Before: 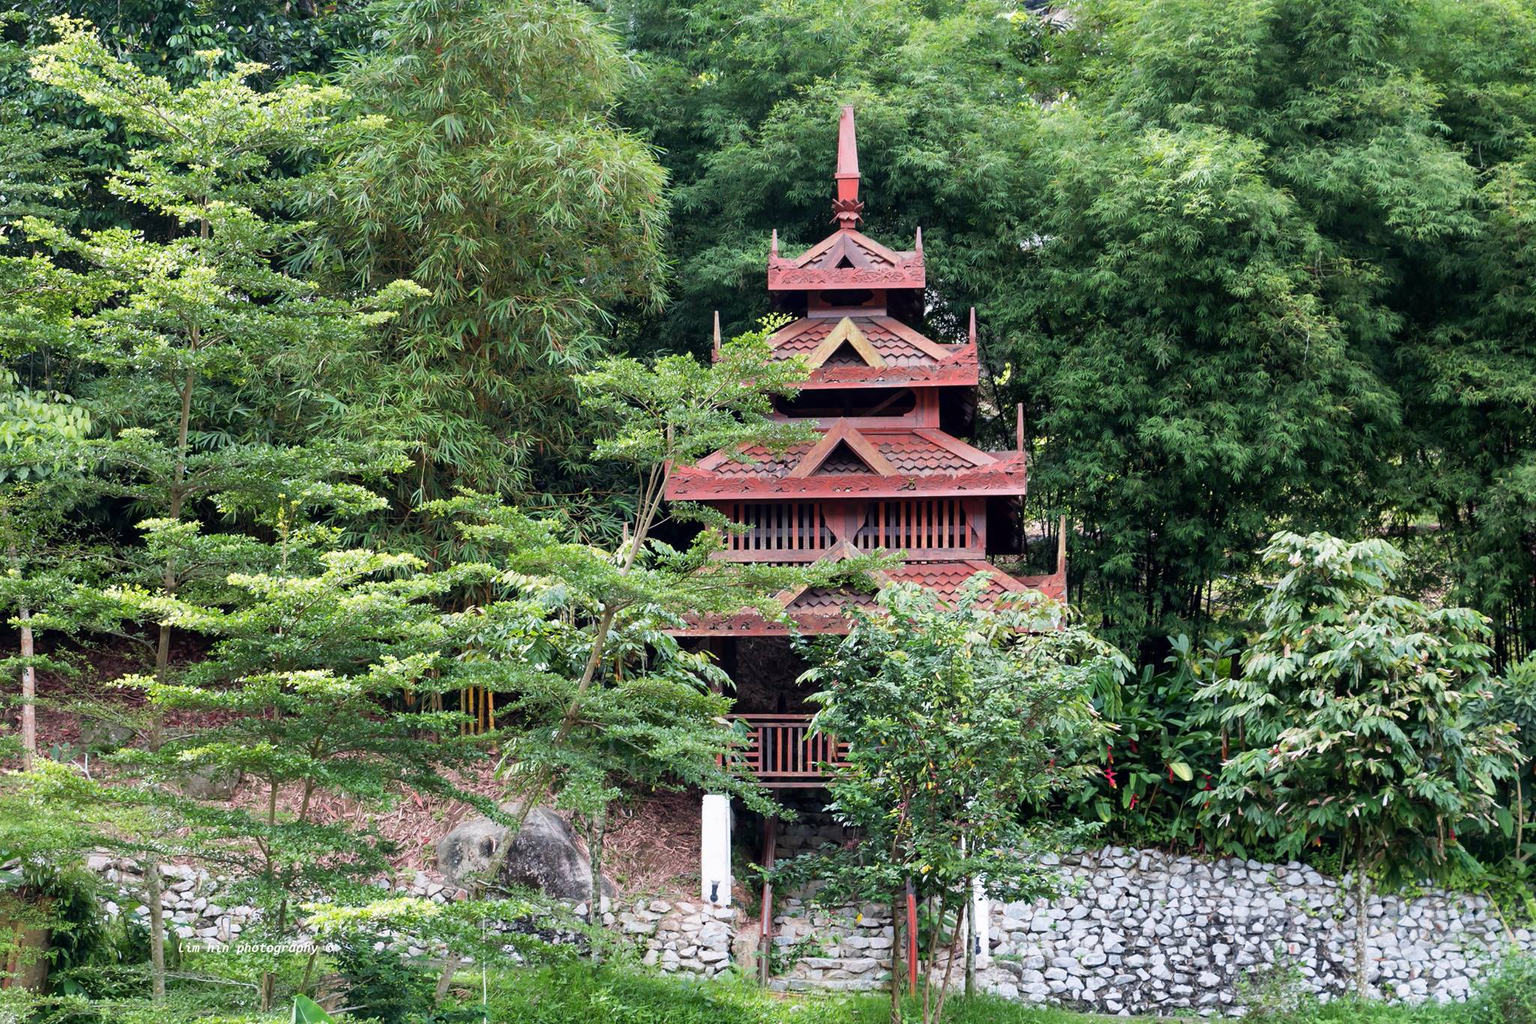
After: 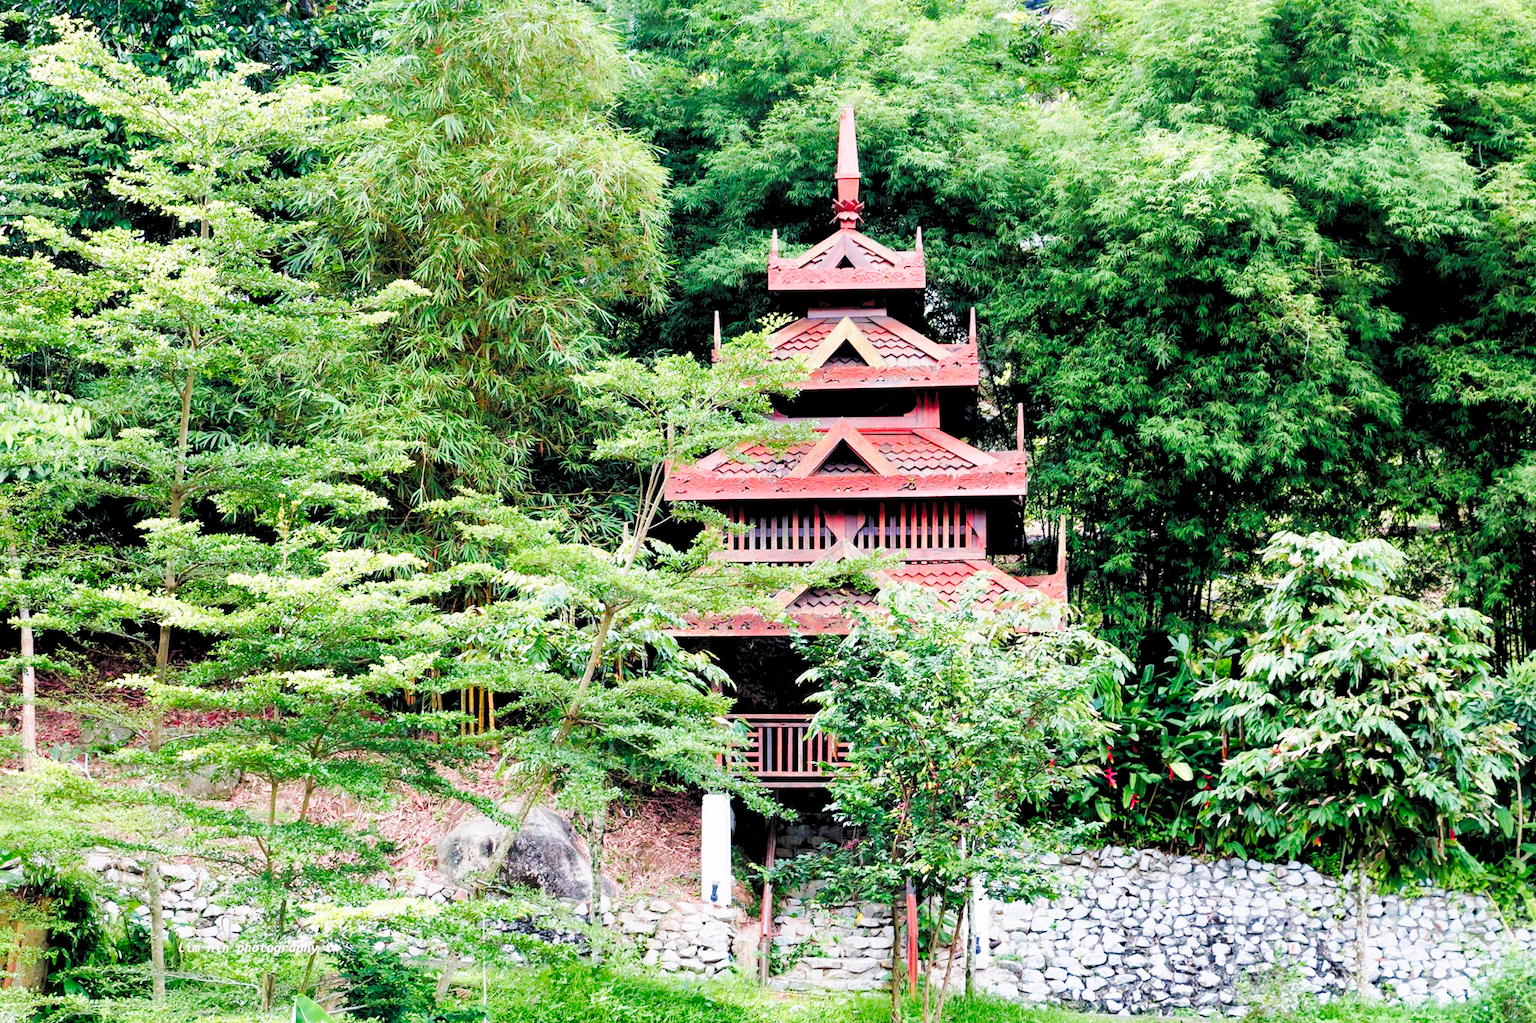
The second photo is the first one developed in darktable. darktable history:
levels: levels [0.093, 0.434, 0.988]
color balance rgb: shadows lift › luminance -10%, shadows lift › chroma 1%, shadows lift › hue 113°, power › luminance -15%, highlights gain › chroma 0.2%, highlights gain › hue 333°, global offset › luminance 0.5%, perceptual saturation grading › global saturation 20%, perceptual saturation grading › highlights -50%, perceptual saturation grading › shadows 25%, contrast -10%
base curve: curves: ch0 [(0, 0) (0.028, 0.03) (0.121, 0.232) (0.46, 0.748) (0.859, 0.968) (1, 1)], preserve colors none
